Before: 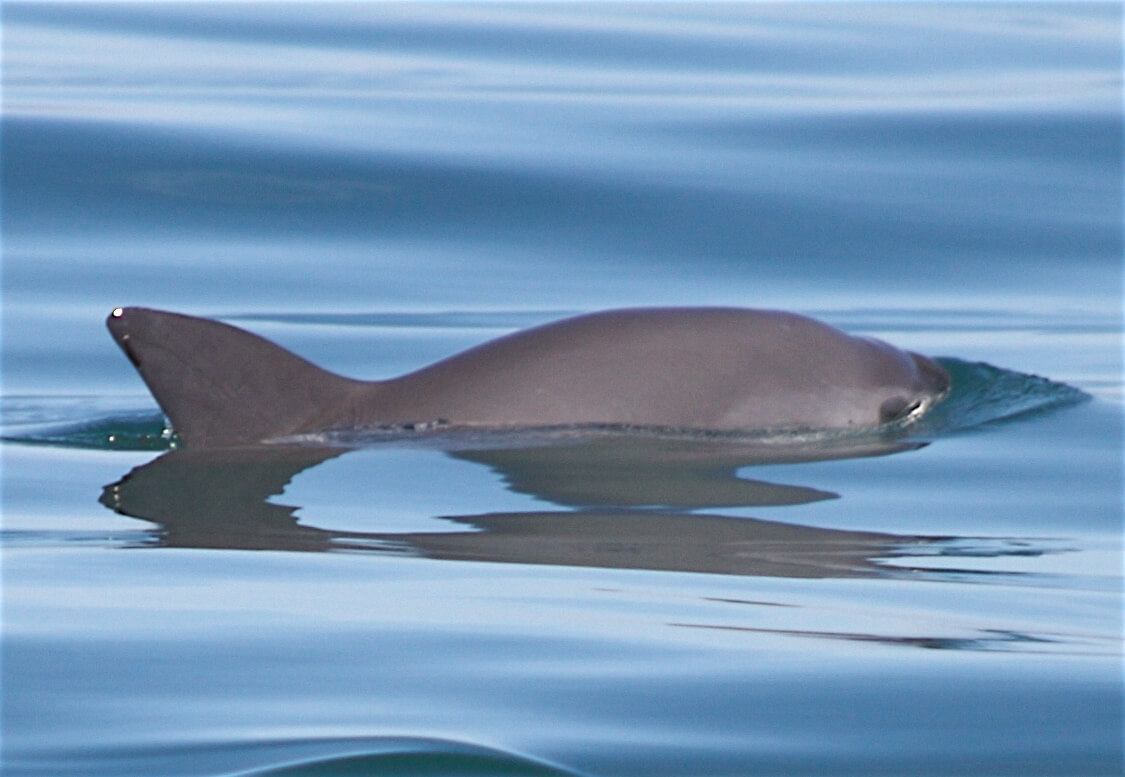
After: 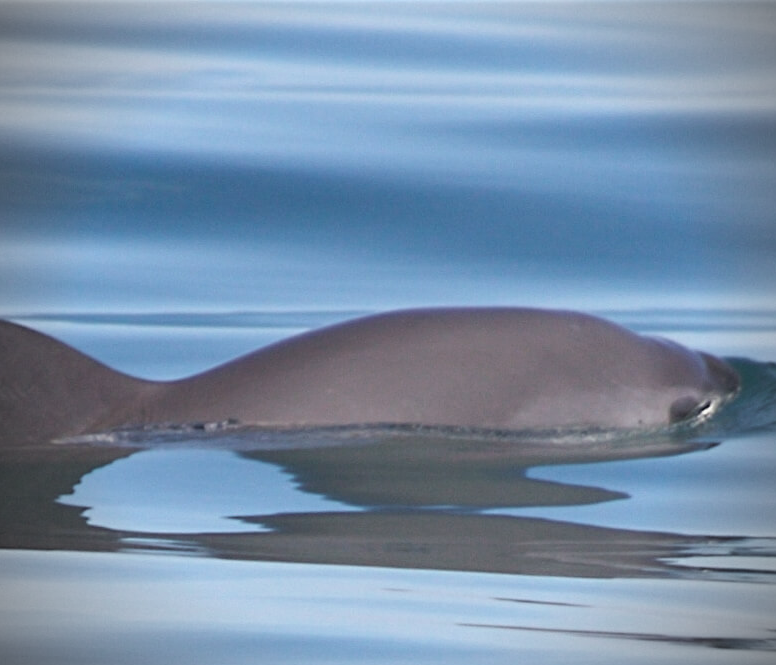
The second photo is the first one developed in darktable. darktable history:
crop: left 18.691%, right 12.248%, bottom 14.395%
exposure: compensate highlight preservation false
haze removal: strength -0.041, compatibility mode true, adaptive false
vignetting: brightness -0.618, saturation -0.672, unbound false
